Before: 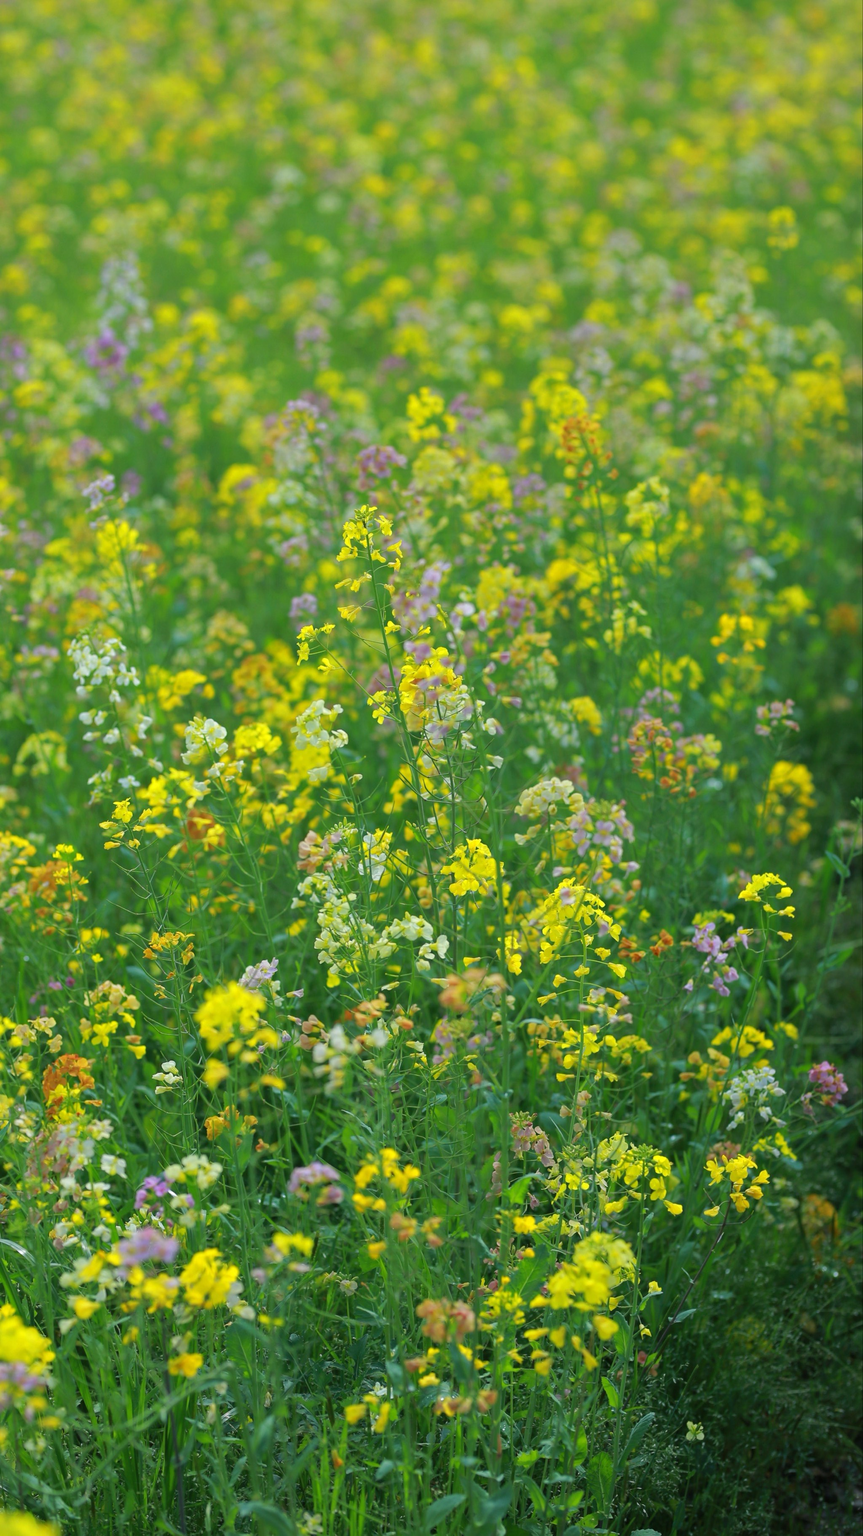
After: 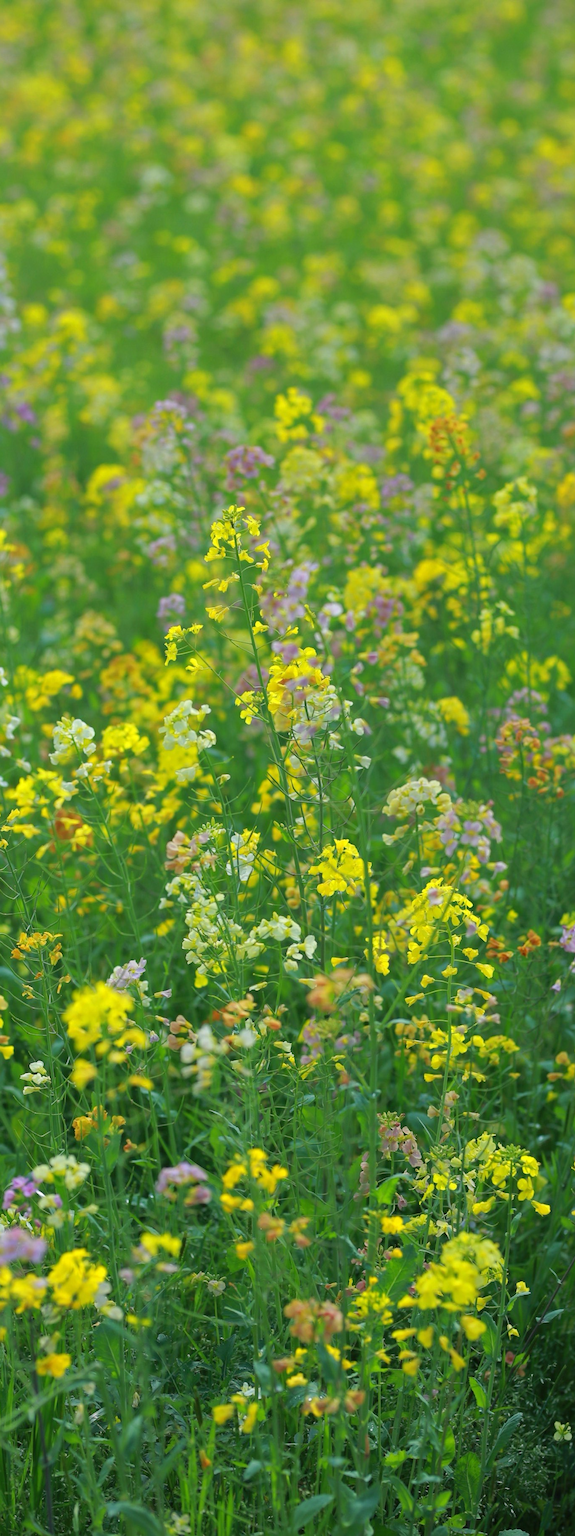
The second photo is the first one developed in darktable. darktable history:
crop: left 15.371%, right 17.878%
